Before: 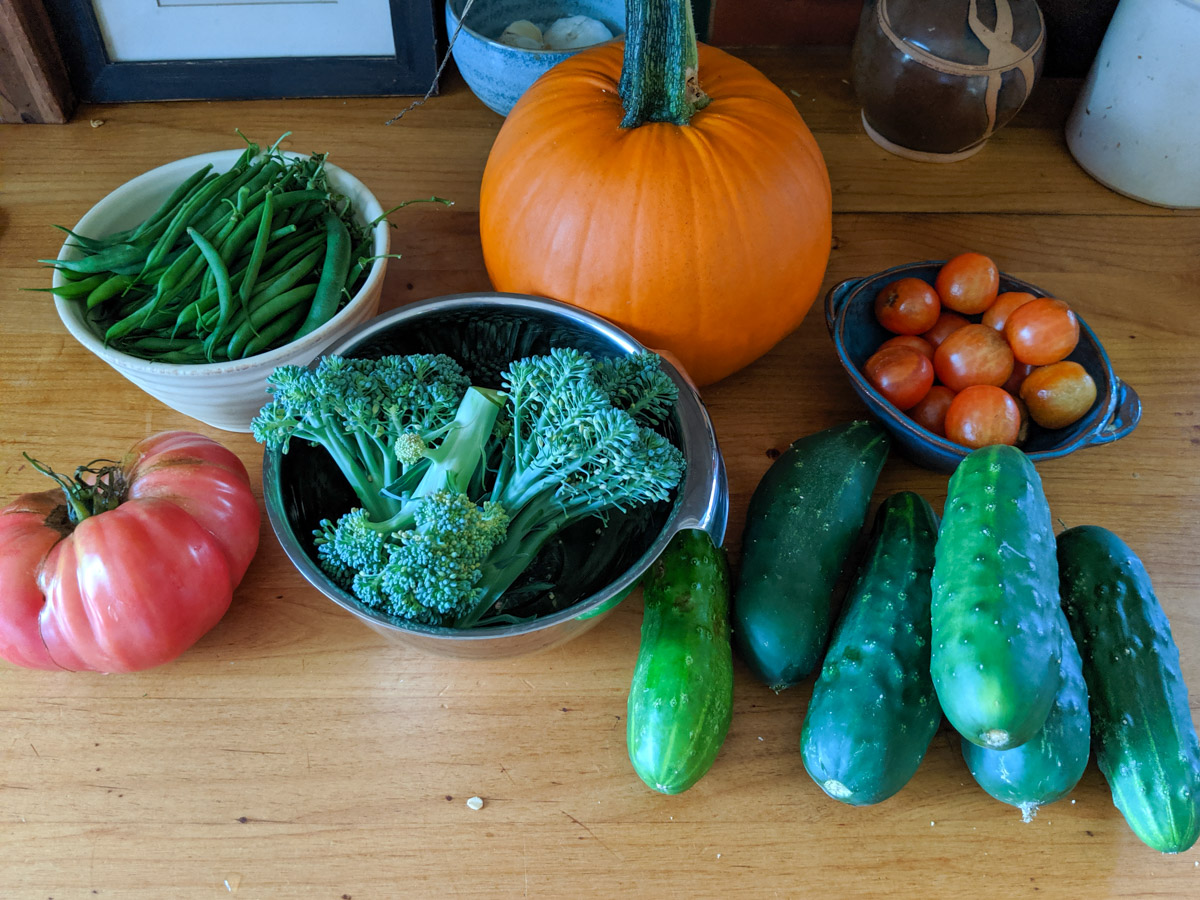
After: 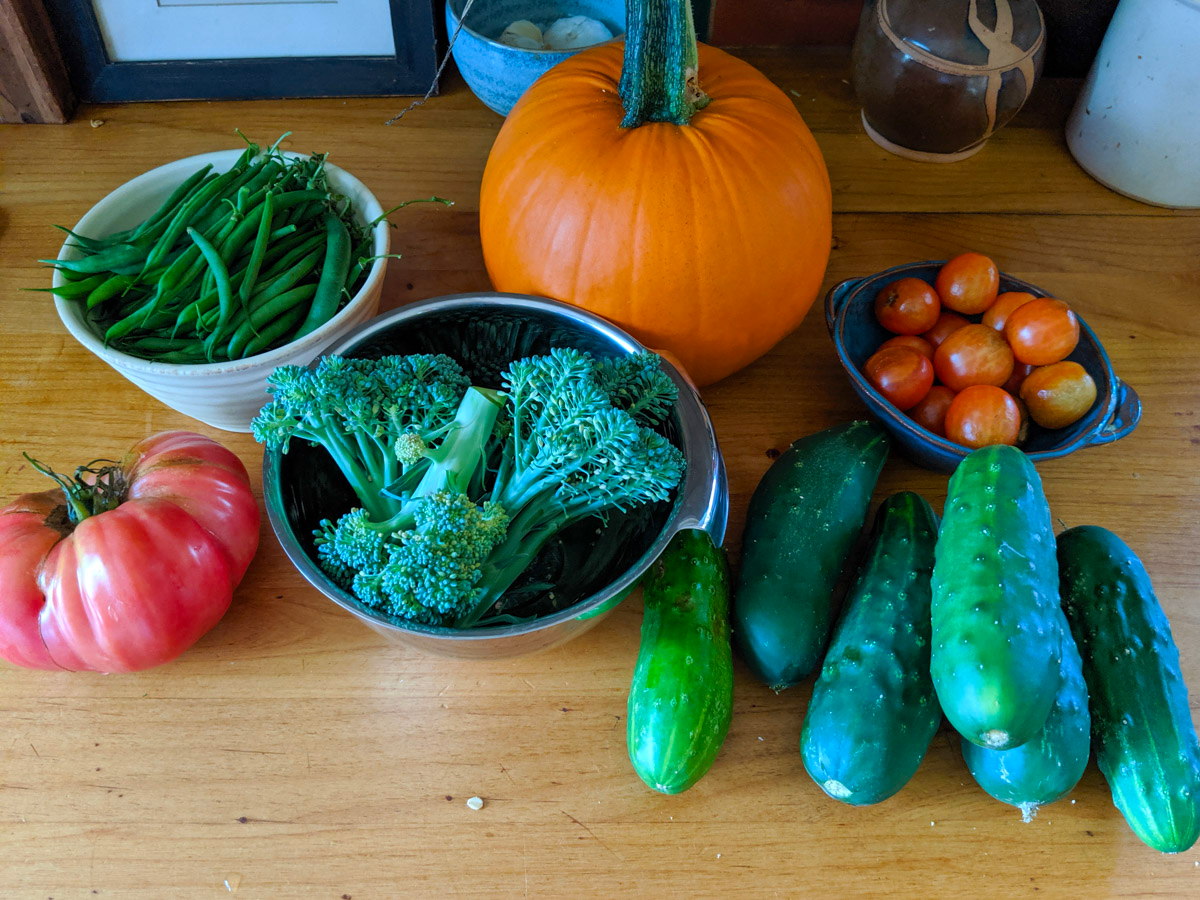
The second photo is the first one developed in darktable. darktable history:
color balance rgb: power › hue 312.18°, global offset › hue 171.86°, perceptual saturation grading › global saturation 19.26%, global vibrance 9.58%
